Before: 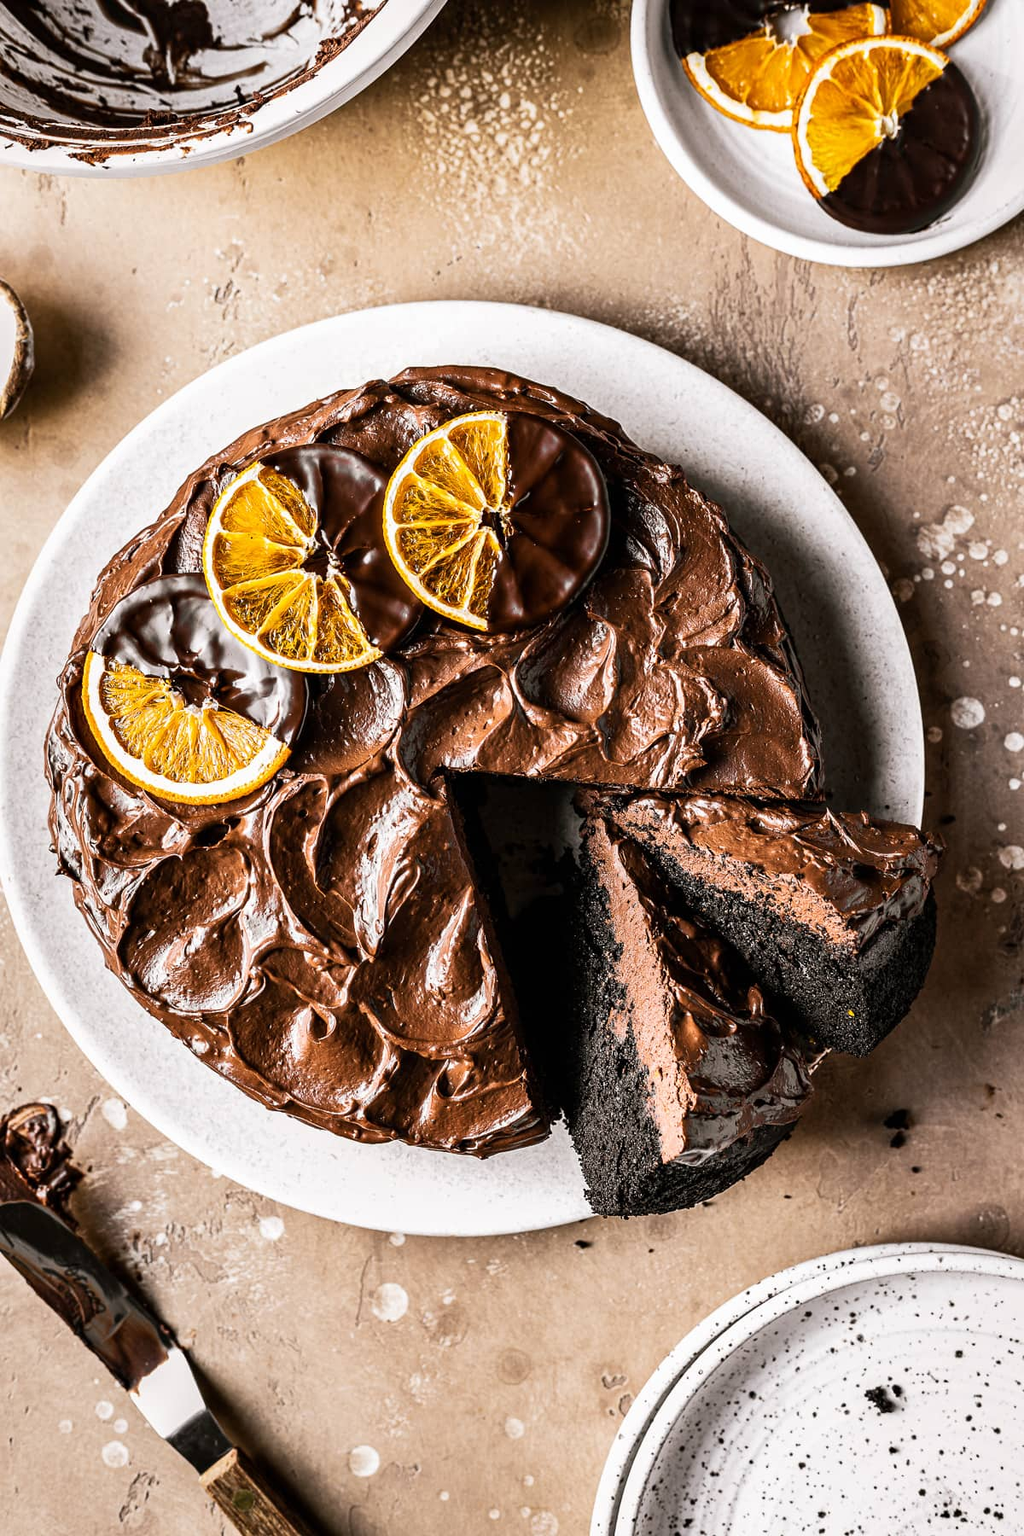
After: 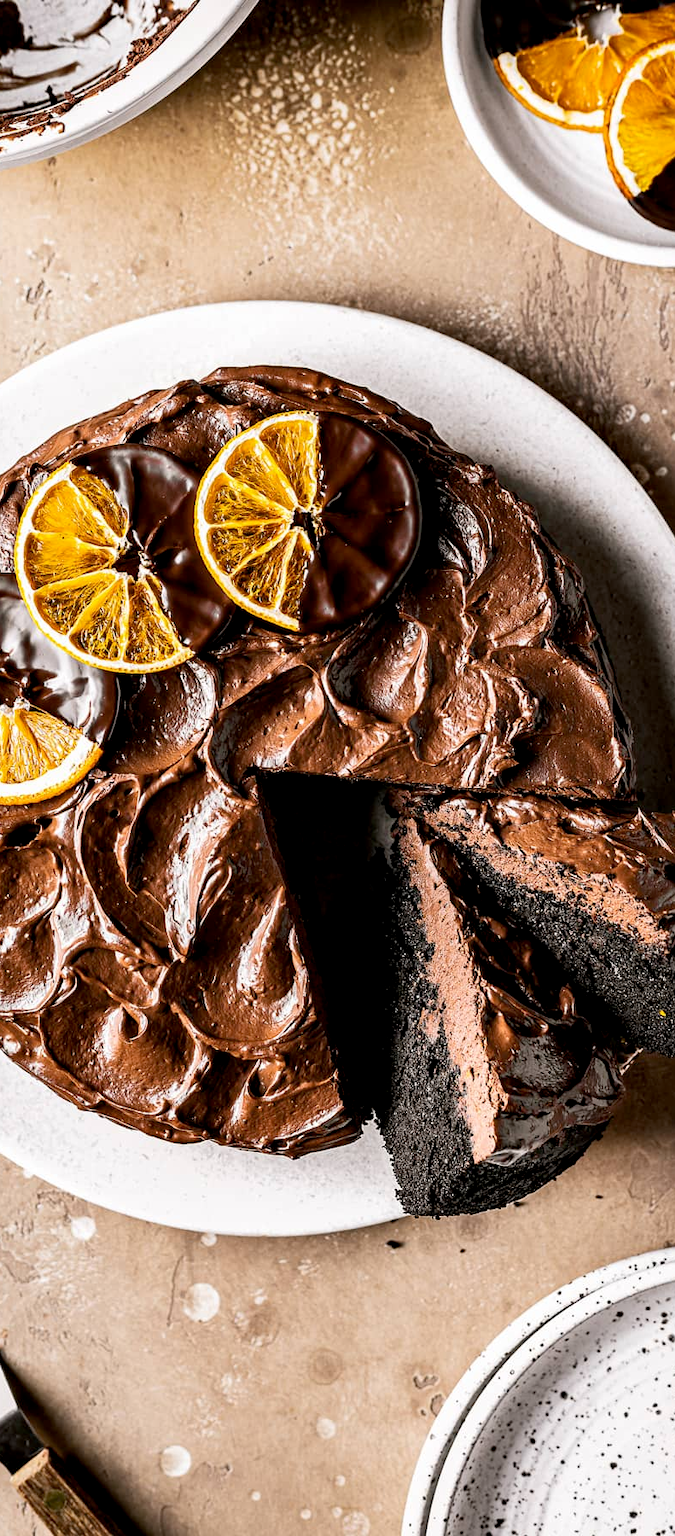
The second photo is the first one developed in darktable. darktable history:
exposure: black level correction 0.005, exposure 0.015 EV, compensate exposure bias true, compensate highlight preservation false
crop and rotate: left 18.438%, right 15.538%
